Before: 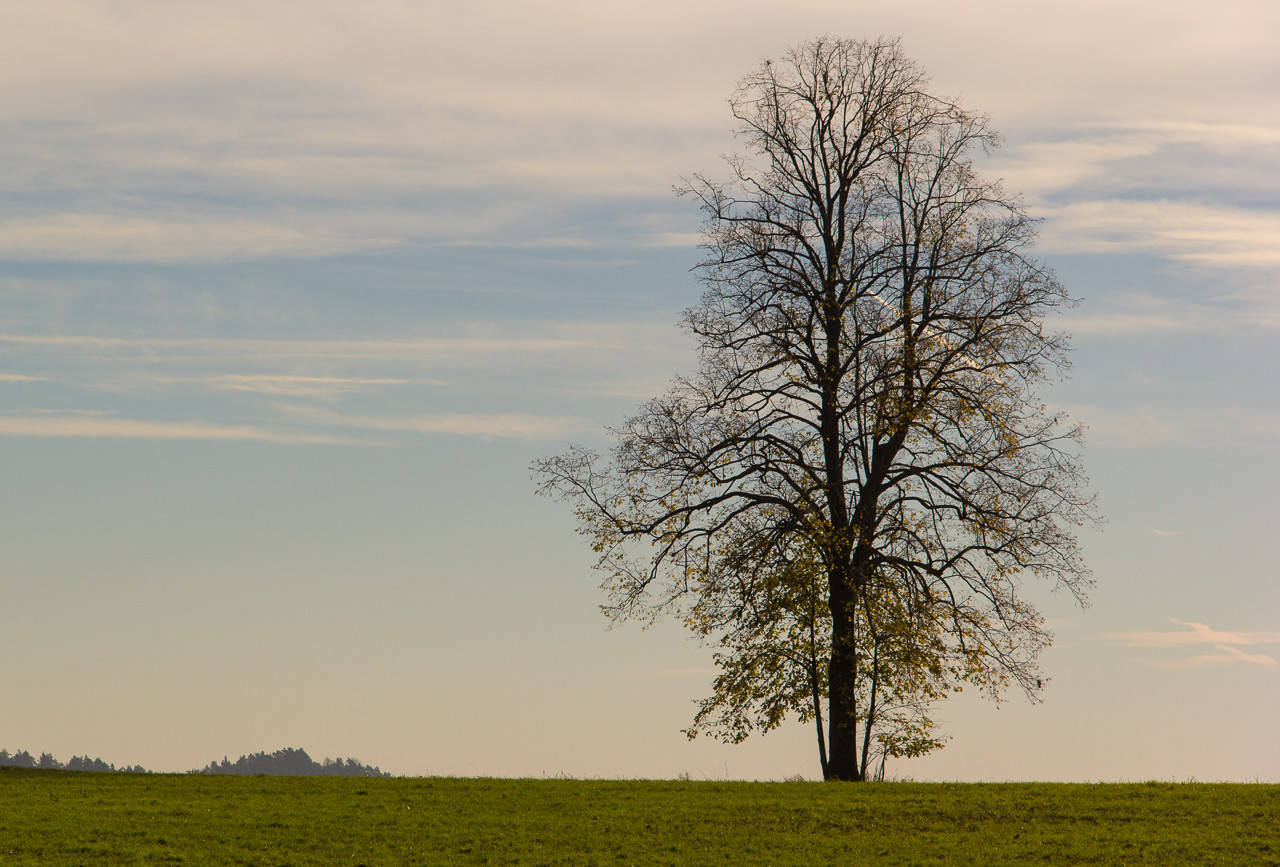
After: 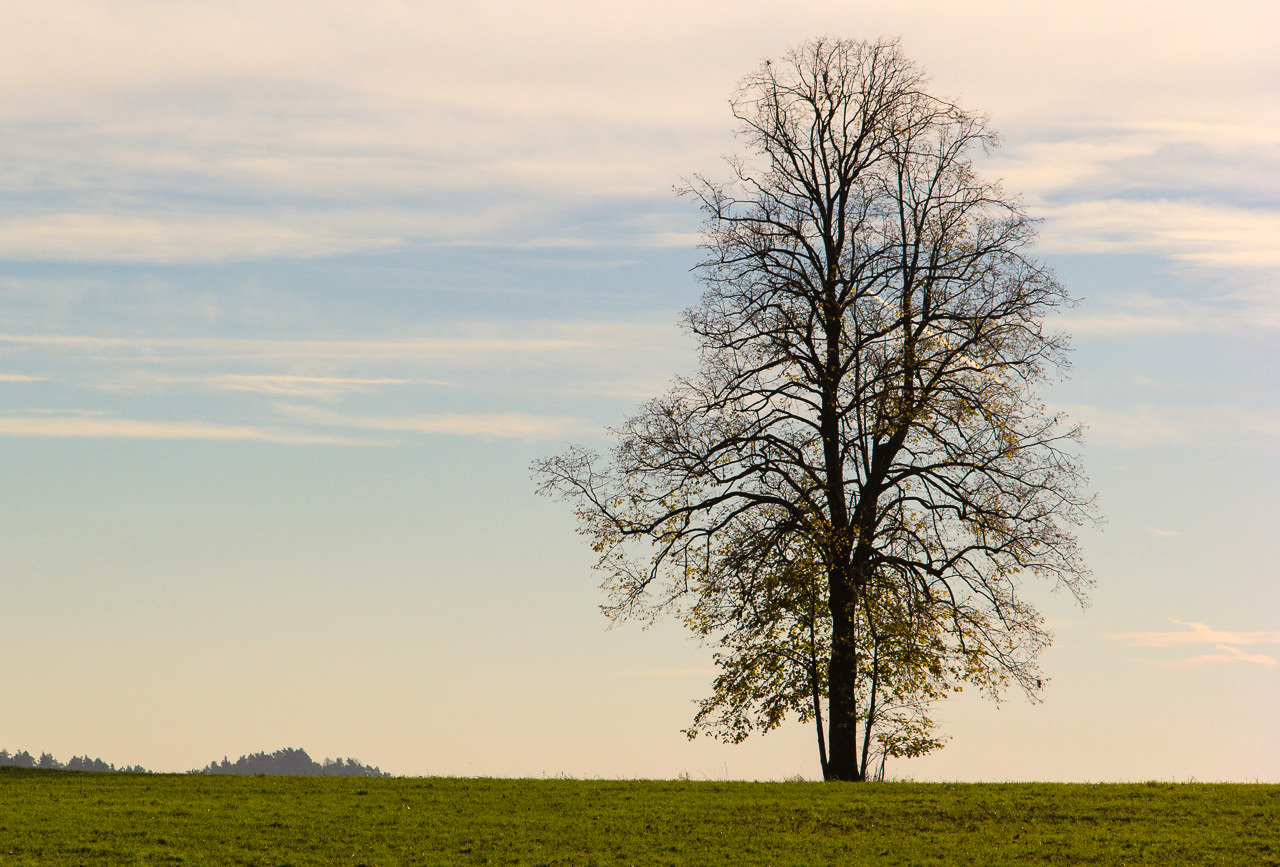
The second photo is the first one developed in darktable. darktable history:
tone curve: curves: ch0 [(0, 0.024) (0.049, 0.038) (0.176, 0.162) (0.311, 0.337) (0.416, 0.471) (0.565, 0.658) (0.817, 0.911) (1, 1)]; ch1 [(0, 0) (0.339, 0.358) (0.445, 0.439) (0.476, 0.47) (0.504, 0.504) (0.53, 0.511) (0.557, 0.558) (0.627, 0.664) (0.728, 0.786) (1, 1)]; ch2 [(0, 0) (0.327, 0.324) (0.417, 0.44) (0.46, 0.453) (0.502, 0.504) (0.526, 0.52) (0.549, 0.561) (0.619, 0.657) (0.76, 0.765) (1, 1)], color space Lab, linked channels, preserve colors none
